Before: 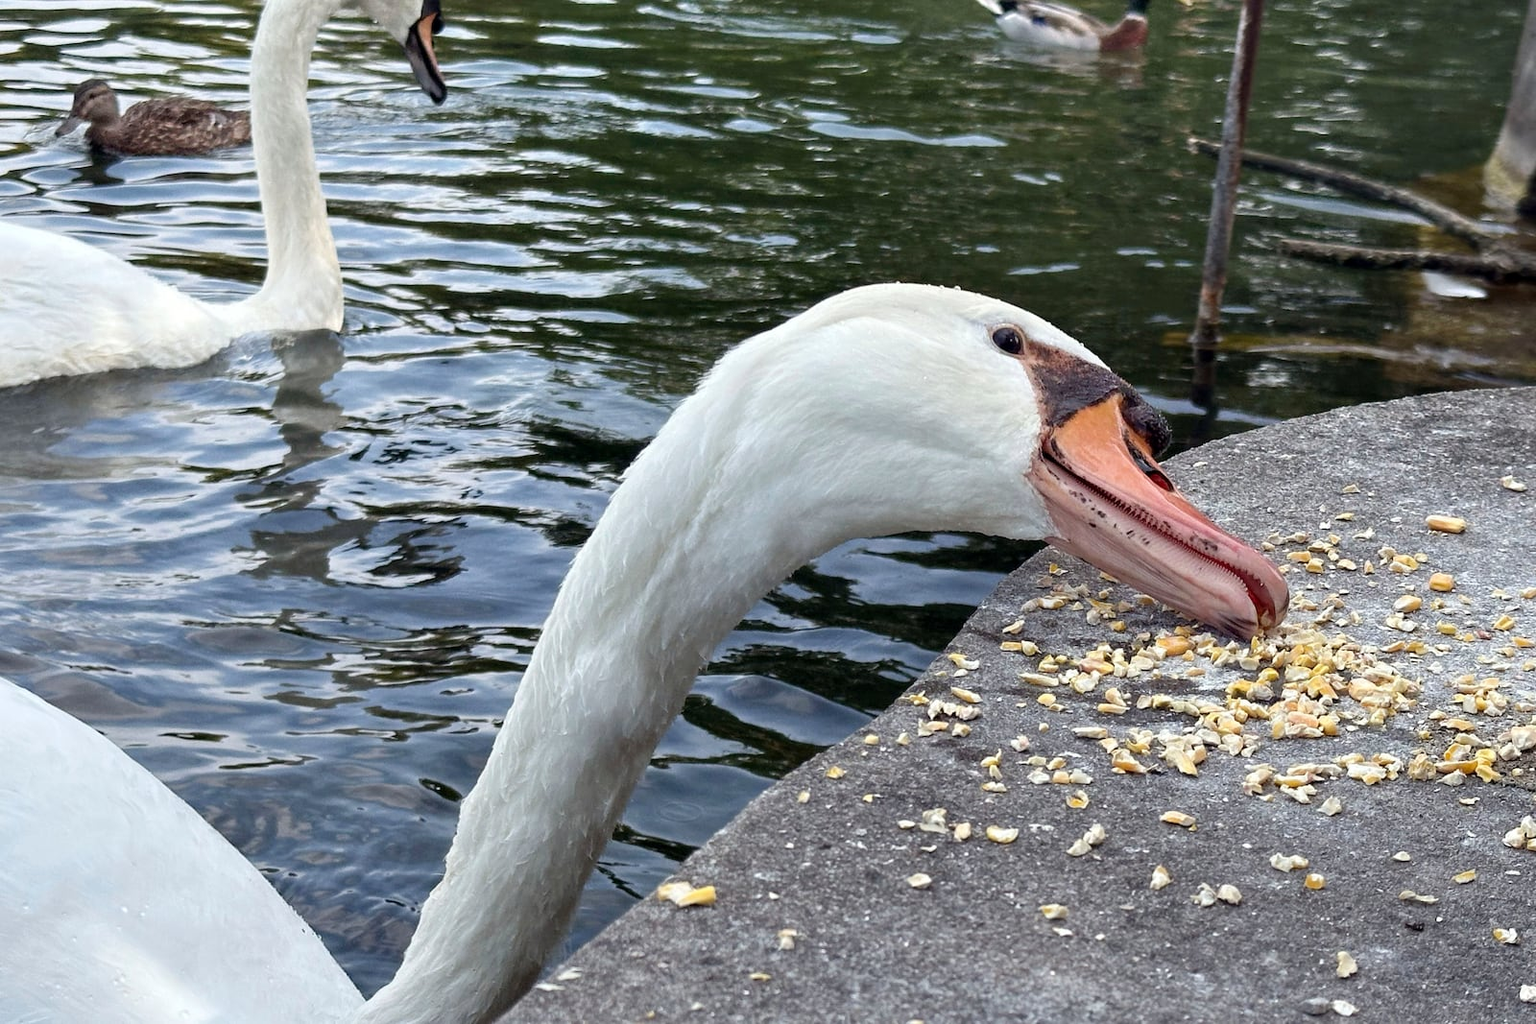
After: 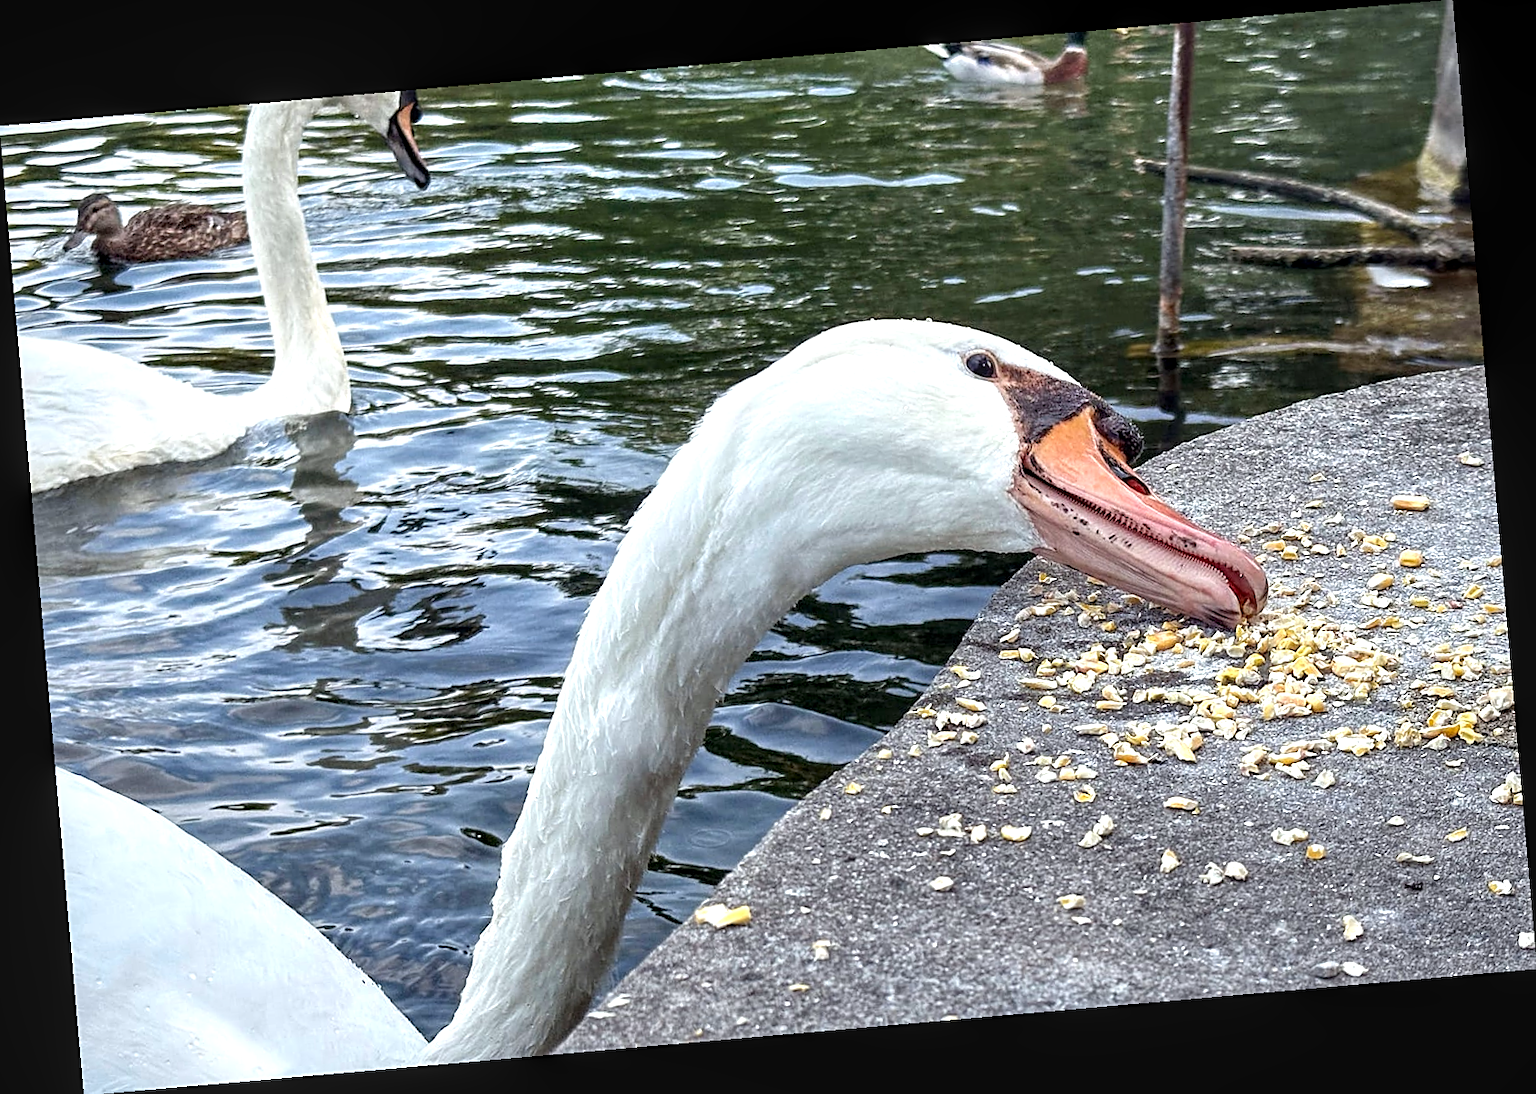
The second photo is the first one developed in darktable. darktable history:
rotate and perspective: rotation -4.98°, automatic cropping off
sharpen: on, module defaults
local contrast: on, module defaults
exposure: exposure 0.6 EV, compensate highlight preservation false
white balance: red 0.986, blue 1.01
